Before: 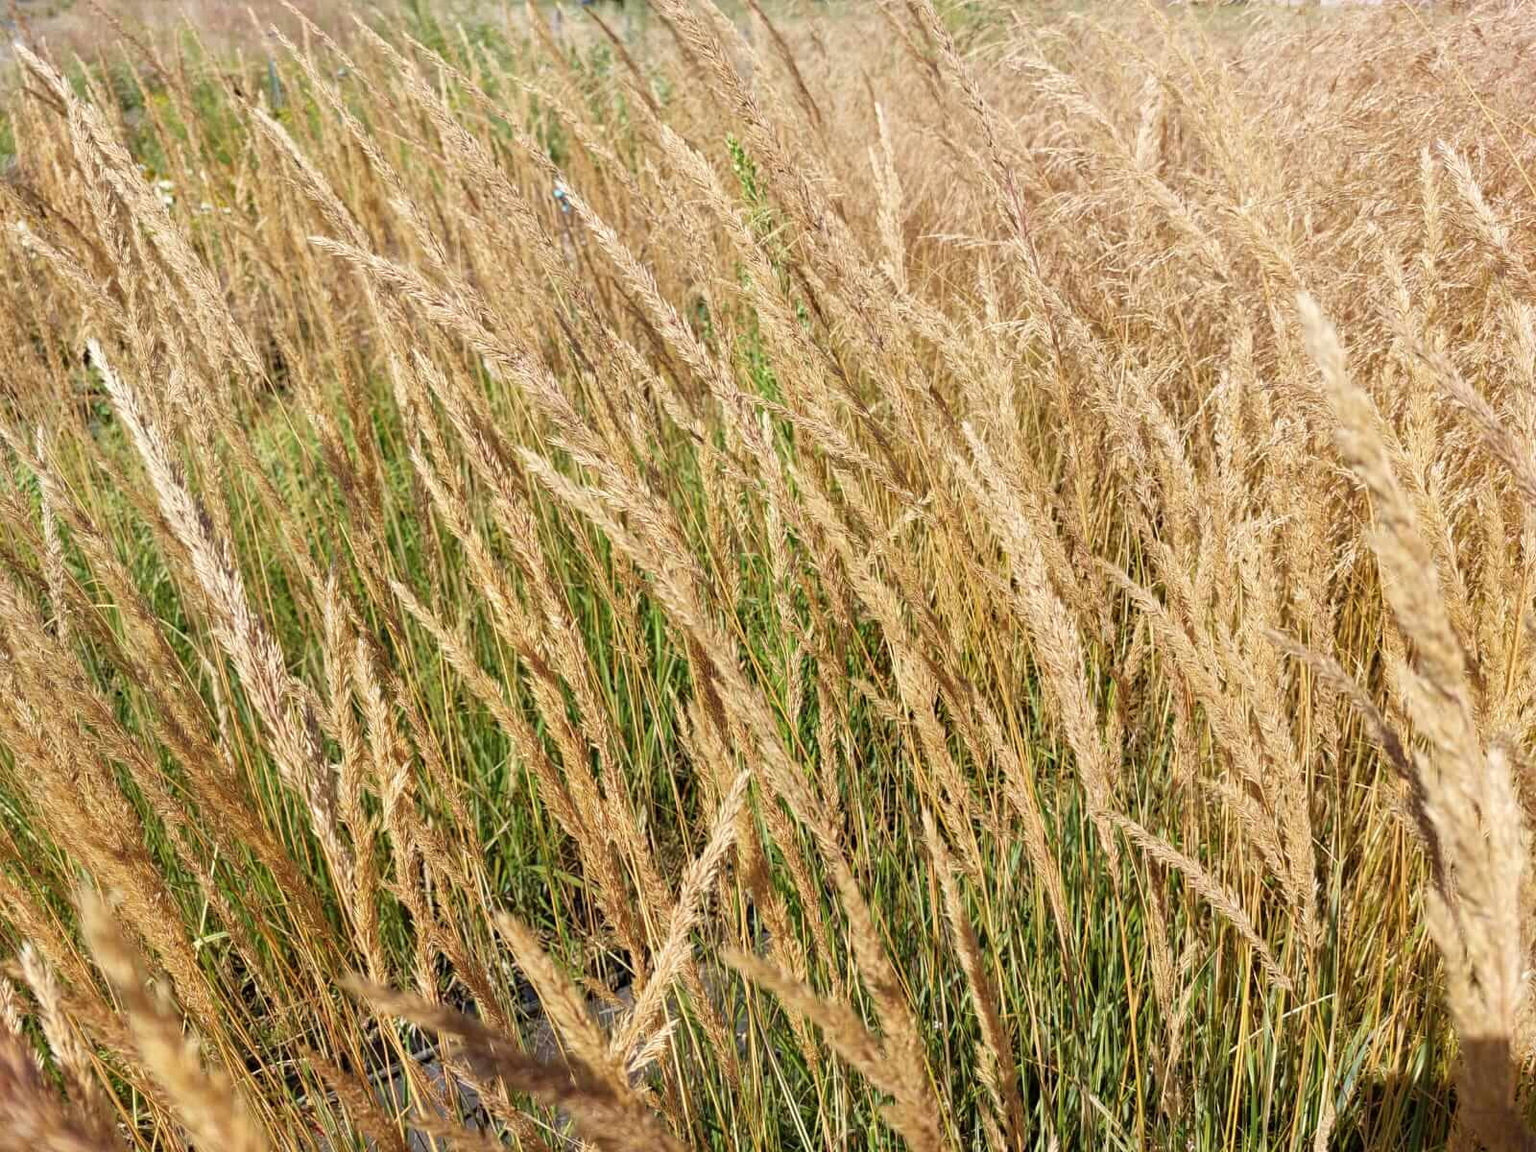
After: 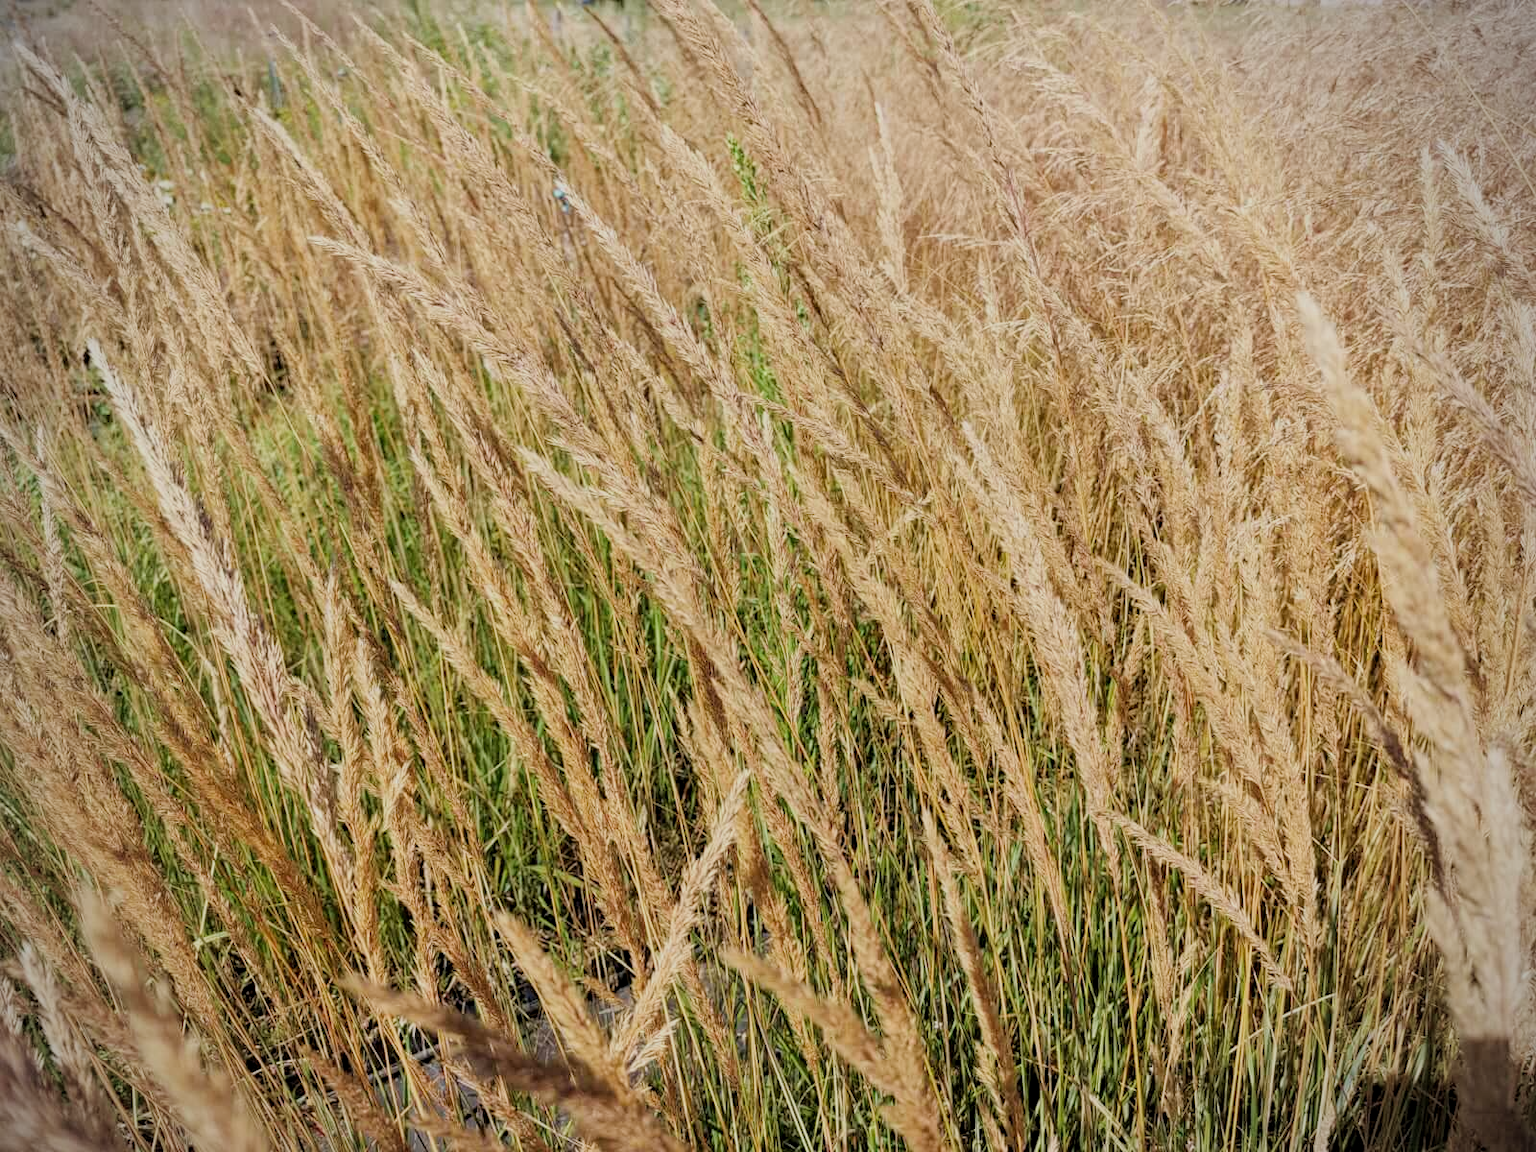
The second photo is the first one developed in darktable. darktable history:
filmic rgb: black relative exposure -7.65 EV, white relative exposure 4.56 EV, hardness 3.61
local contrast: highlights 100%, shadows 100%, detail 120%, midtone range 0.2
vignetting: on, module defaults
